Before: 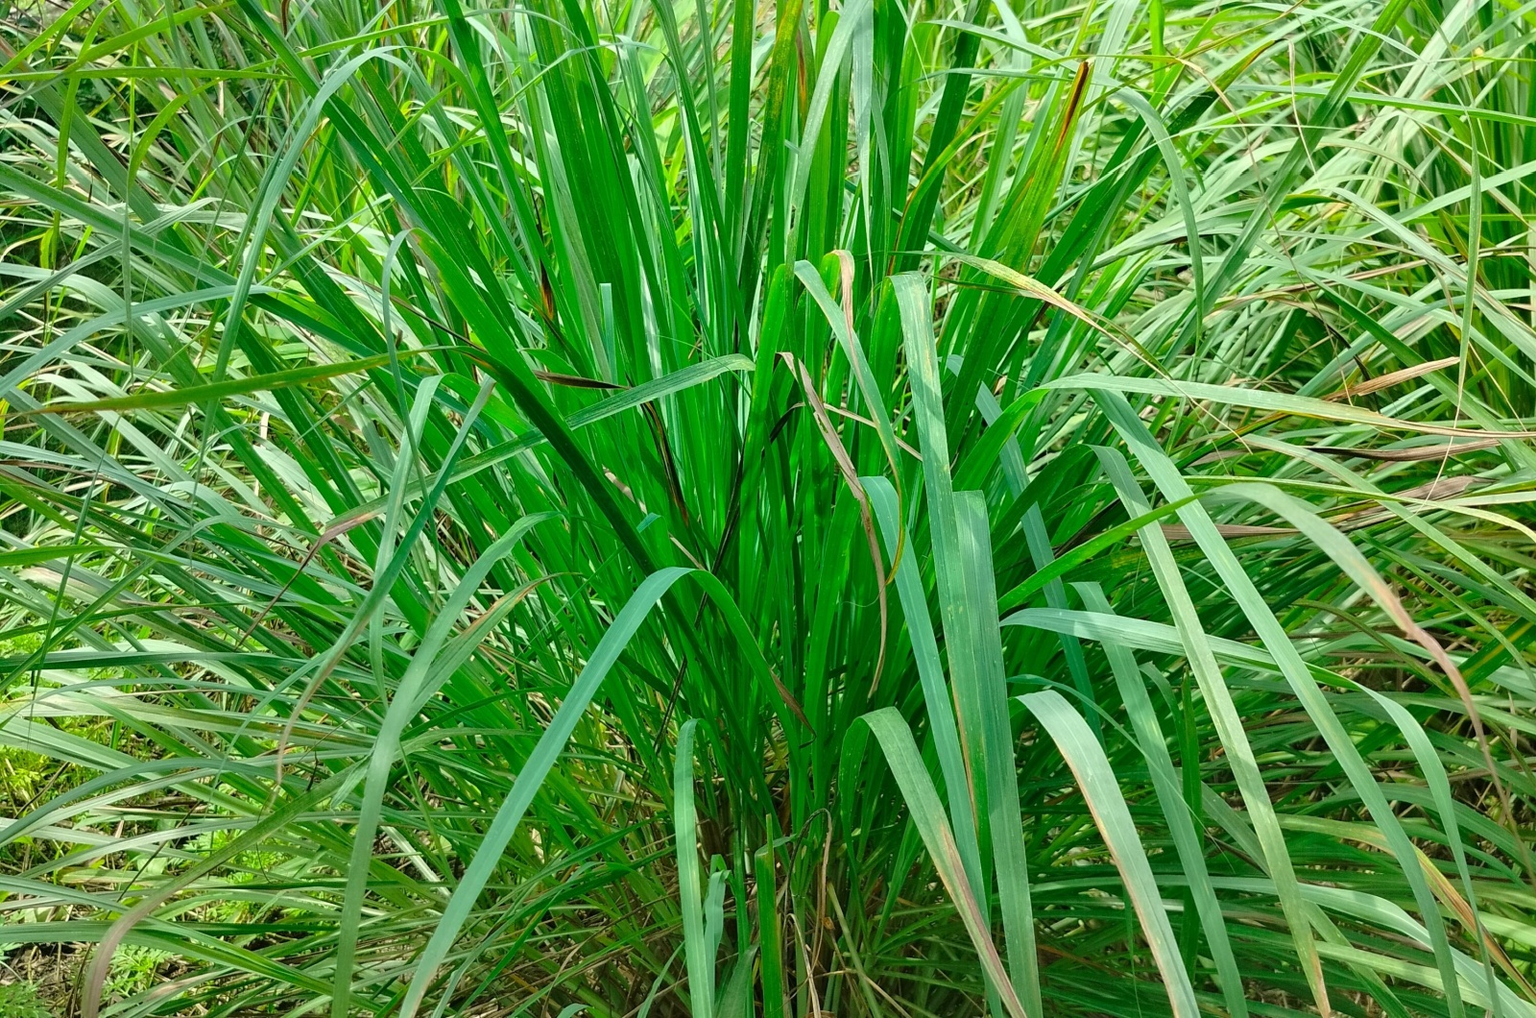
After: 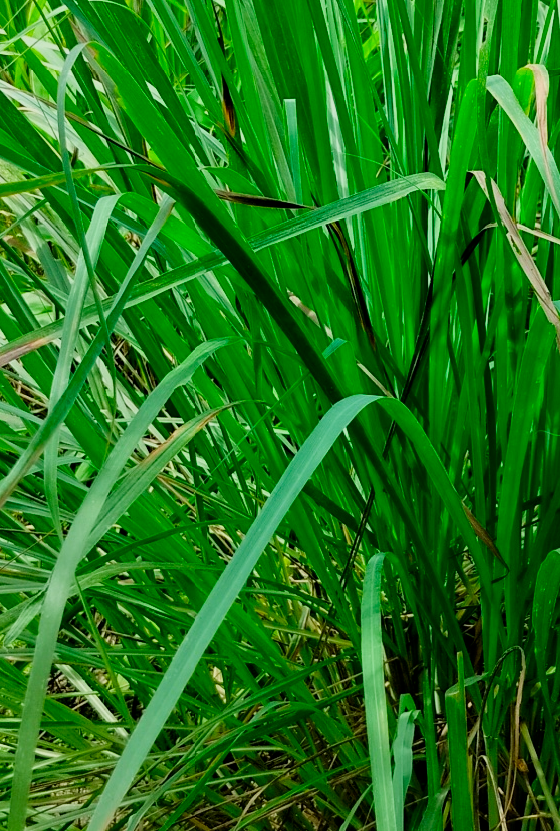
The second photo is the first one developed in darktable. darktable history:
crop and rotate: left 21.383%, top 18.577%, right 43.598%, bottom 2.993%
contrast brightness saturation: contrast 0.116, brightness -0.12, saturation 0.198
filmic rgb: black relative exposure -5.02 EV, white relative exposure 3.98 EV, threshold 5.97 EV, hardness 2.9, contrast 1.098, highlights saturation mix -18.95%, enable highlight reconstruction true
exposure: exposure 0.208 EV, compensate highlight preservation false
